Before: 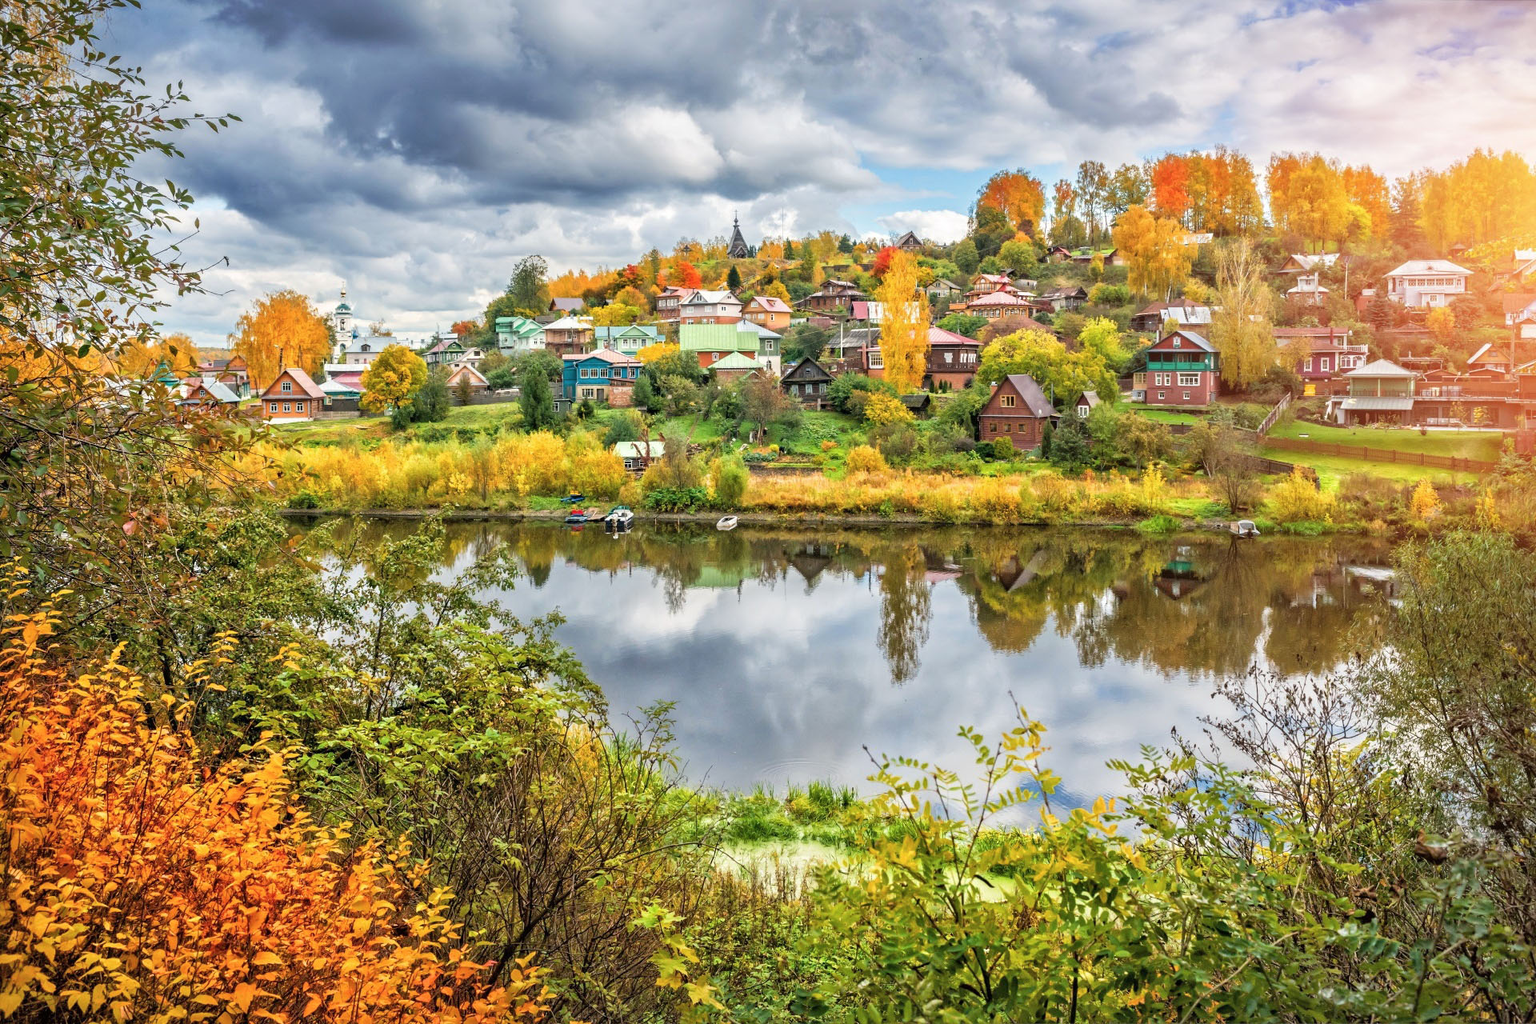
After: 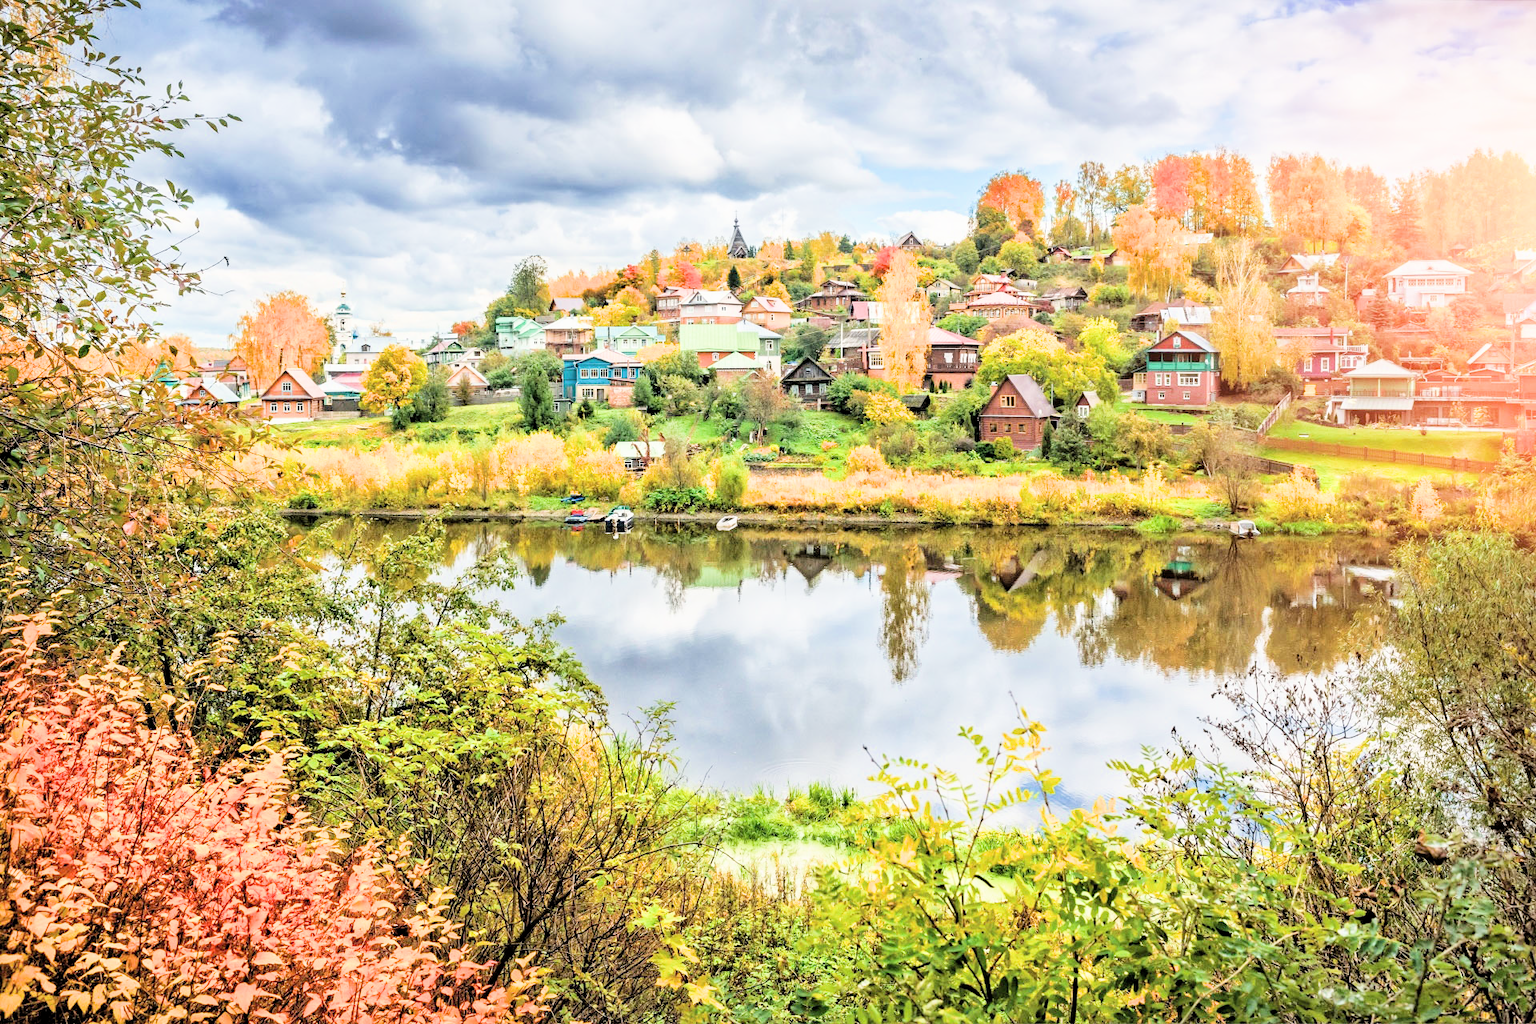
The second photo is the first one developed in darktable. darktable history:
exposure: black level correction 0, exposure 1.199 EV, compensate highlight preservation false
filmic rgb: black relative exposure -5.08 EV, white relative exposure 3.99 EV, threshold 5.96 EV, hardness 2.88, contrast 1.296, highlights saturation mix -9.45%, iterations of high-quality reconstruction 10, enable highlight reconstruction true
